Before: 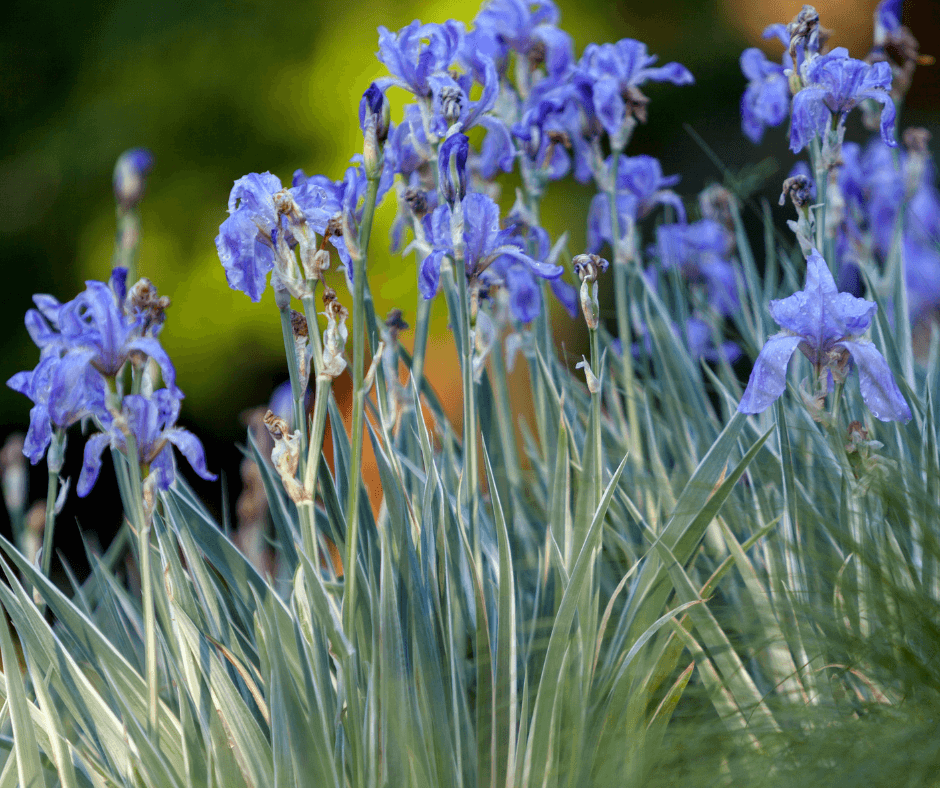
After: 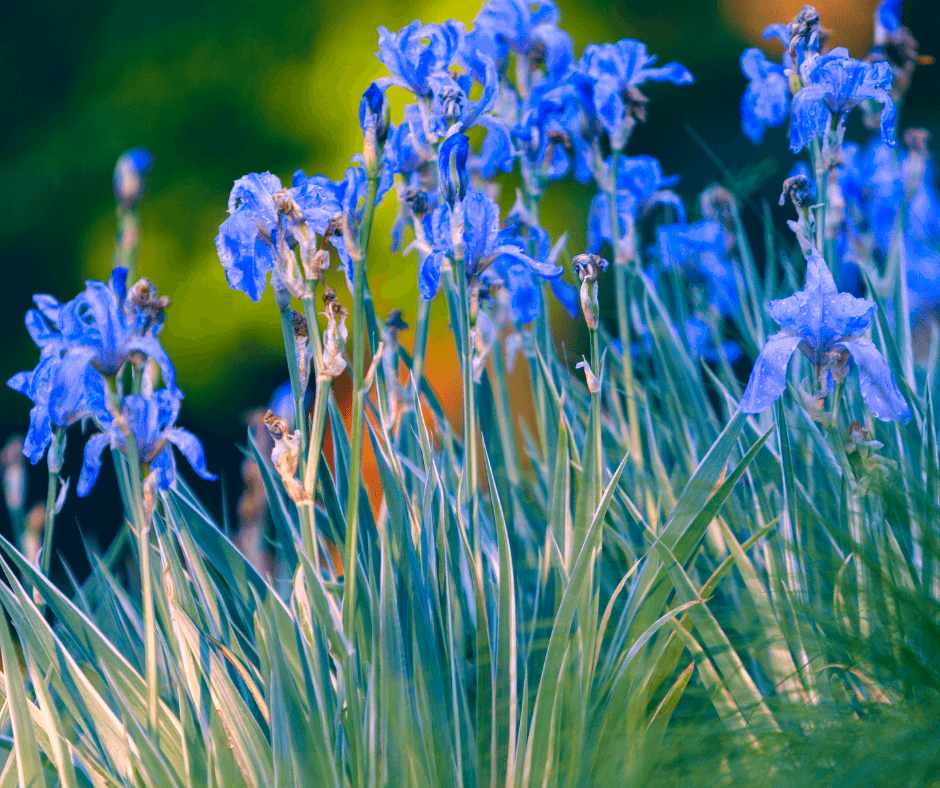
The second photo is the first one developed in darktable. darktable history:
color correction: highlights a* 17.03, highlights b* 0.205, shadows a* -15.38, shadows b* -14.56, saturation 1.5
exposure: black level correction -0.005, exposure 0.054 EV, compensate highlight preservation false
velvia: on, module defaults
